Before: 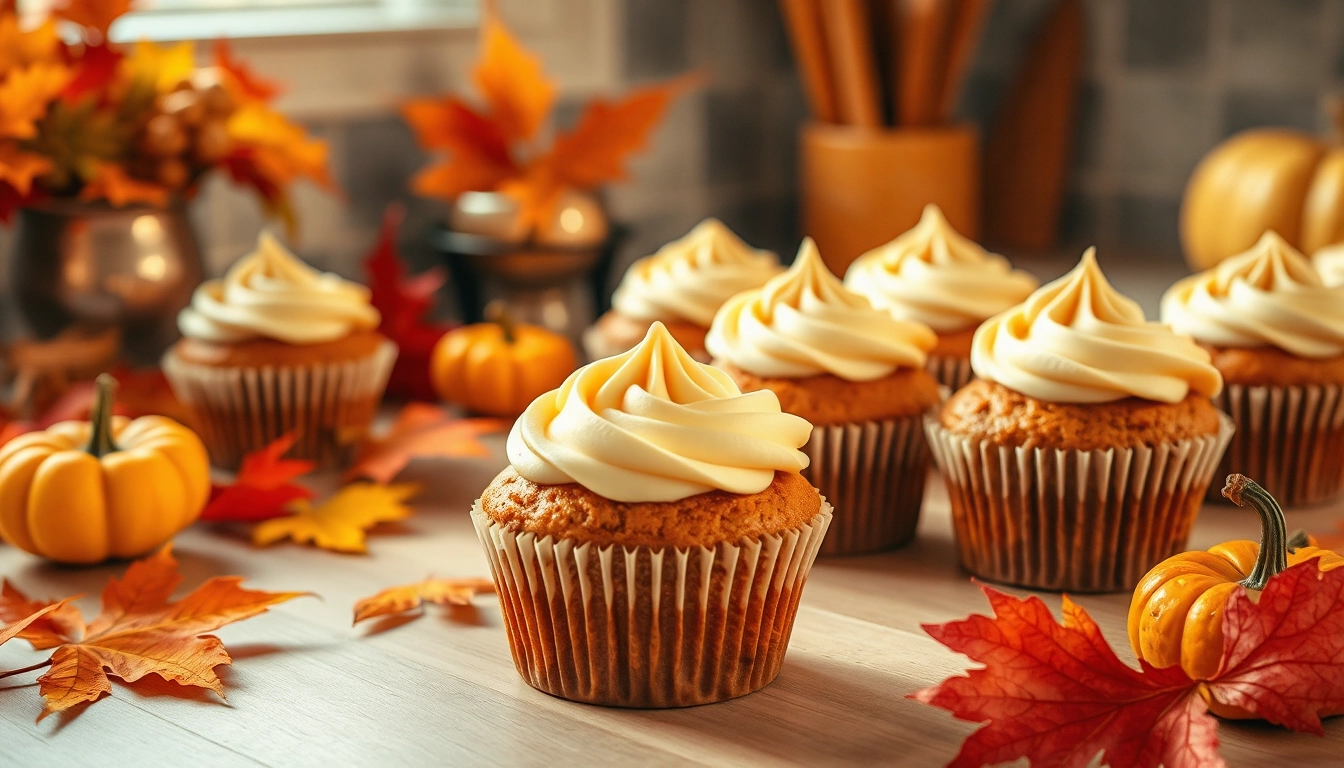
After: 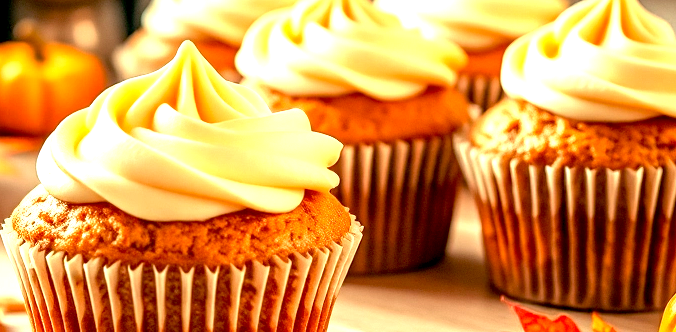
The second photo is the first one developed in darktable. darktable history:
exposure: black level correction 0.01, exposure 1 EV, compensate highlight preservation false
white balance: red 1.045, blue 0.932
local contrast: on, module defaults
crop: left 35.03%, top 36.625%, right 14.663%, bottom 20.057%
